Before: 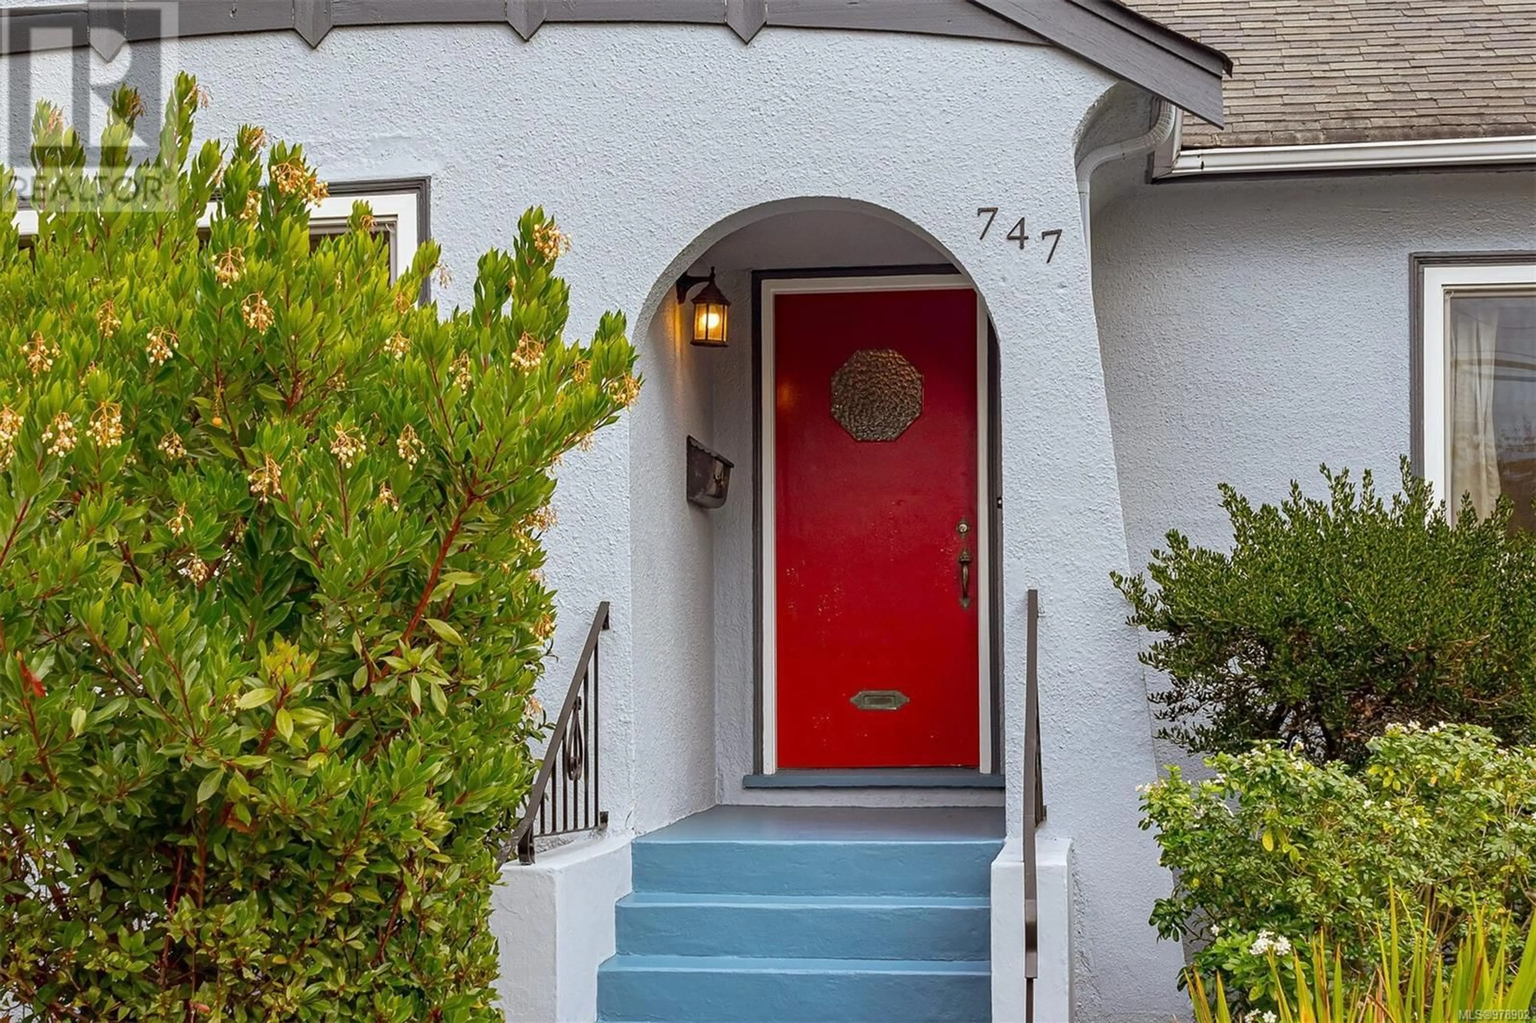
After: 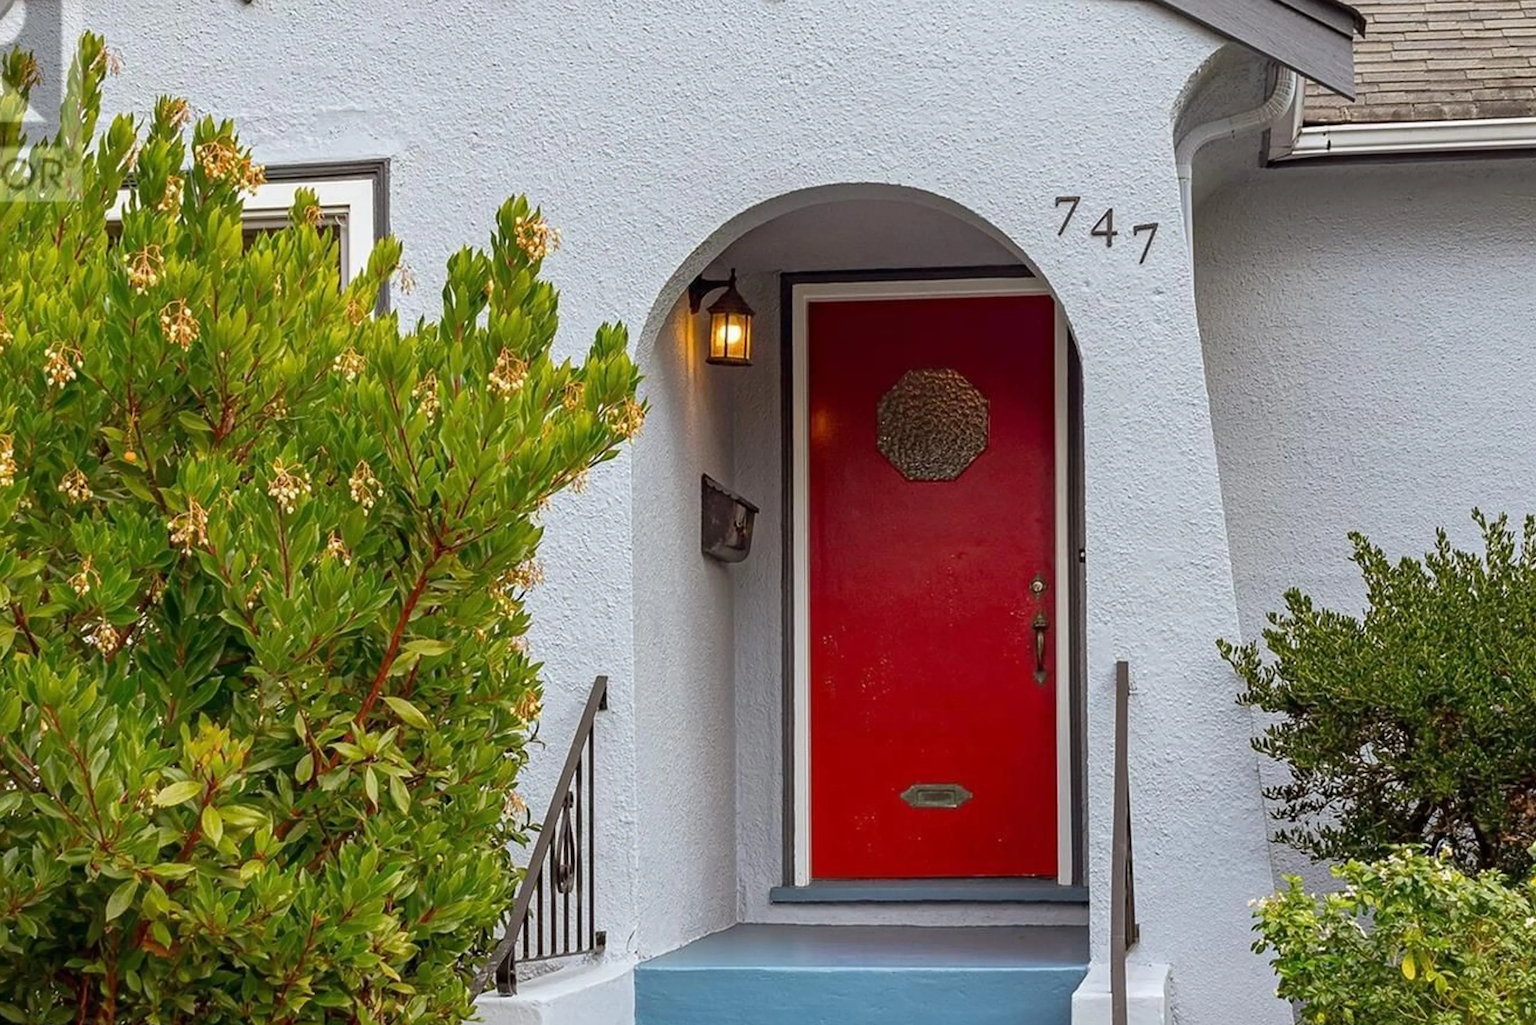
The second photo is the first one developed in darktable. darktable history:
crop and rotate: left 7.198%, top 4.554%, right 10.61%, bottom 13.005%
